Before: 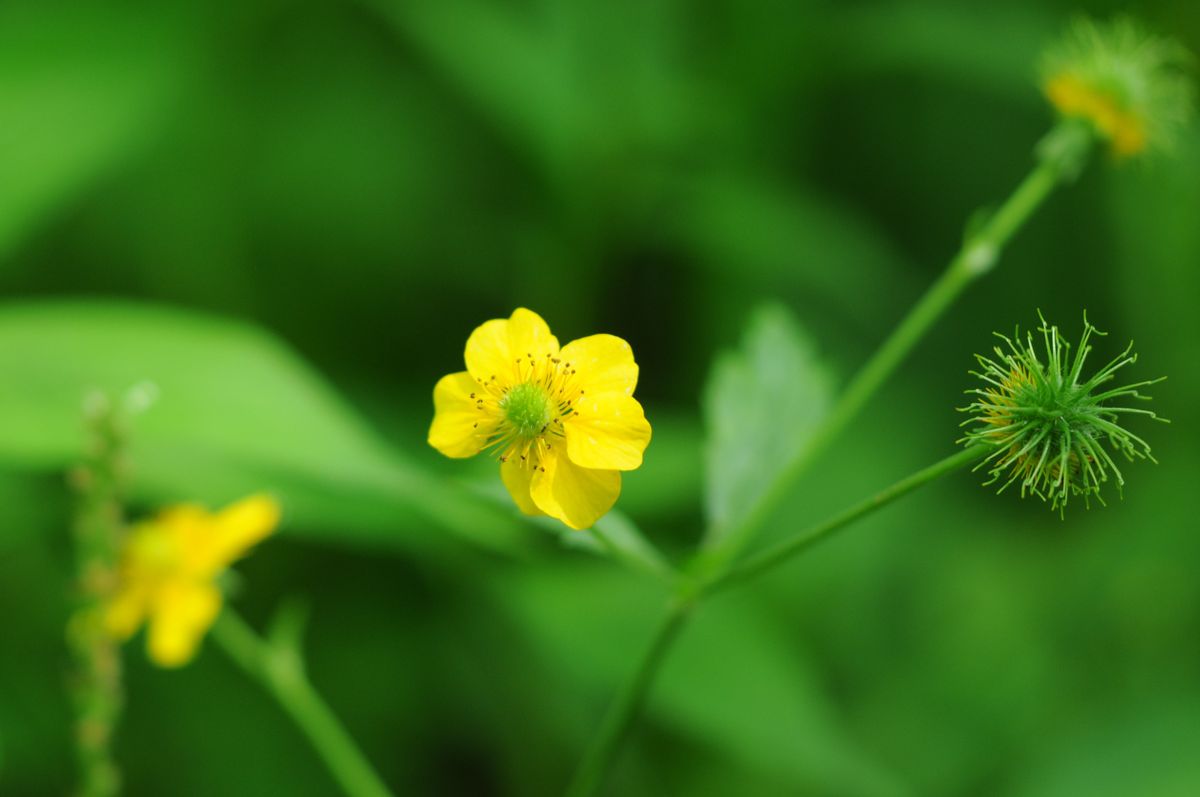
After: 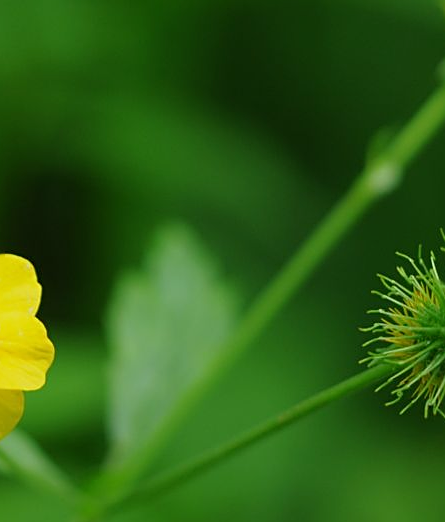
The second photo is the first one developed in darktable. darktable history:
sharpen: on, module defaults
crop and rotate: left 49.813%, top 10.093%, right 13.073%, bottom 24.41%
levels: levels [0, 0.498, 1]
exposure: exposure -0.352 EV, compensate highlight preservation false
